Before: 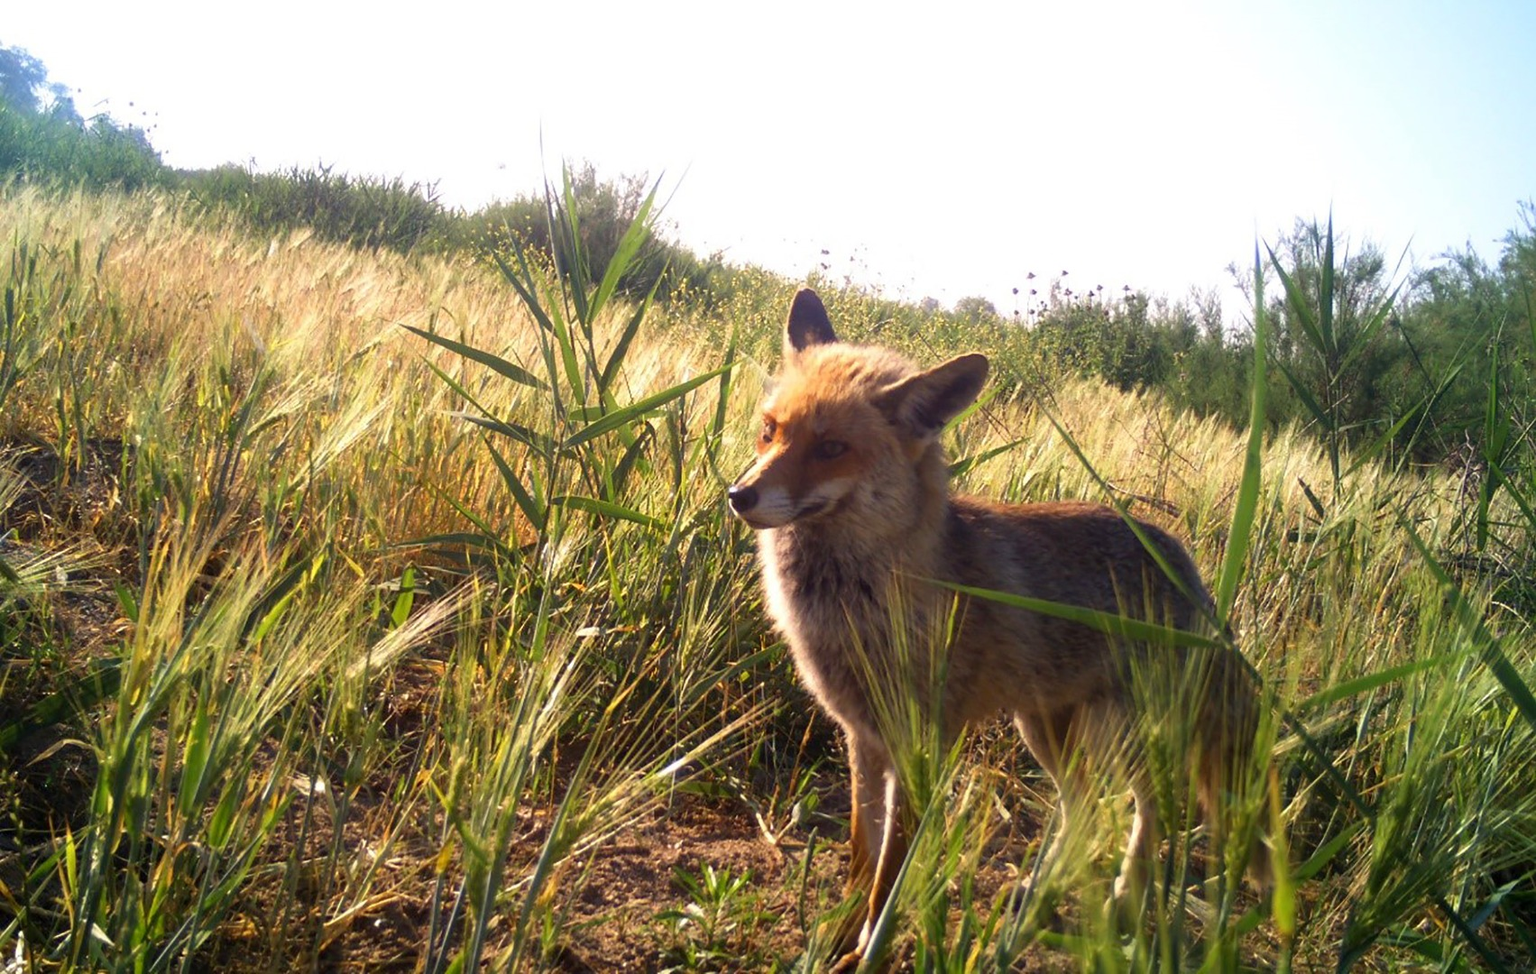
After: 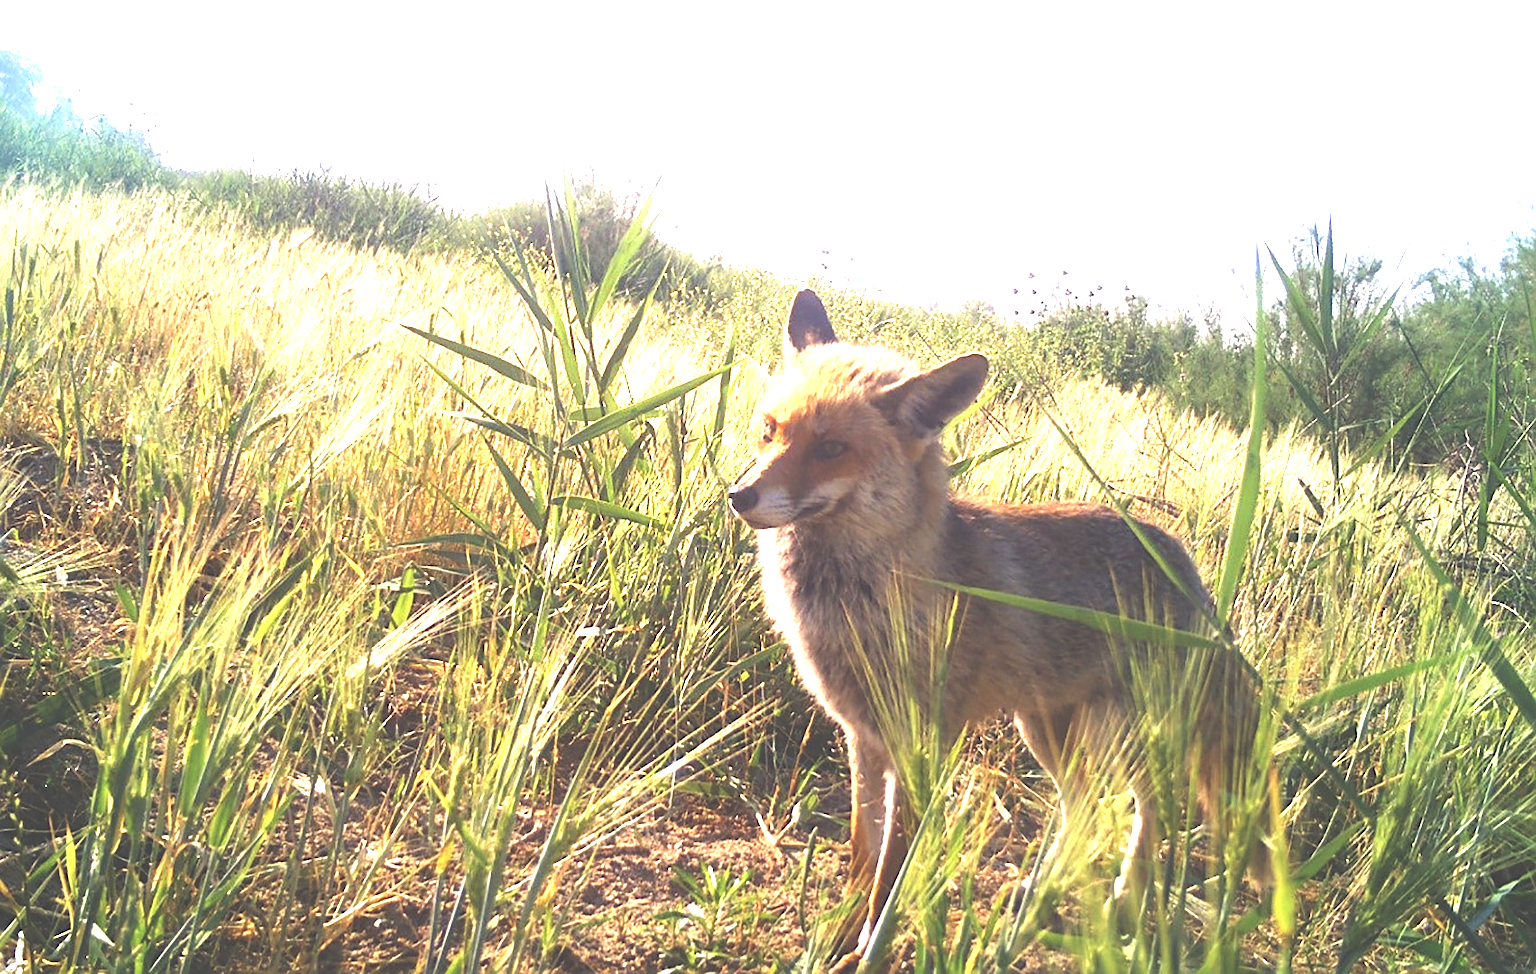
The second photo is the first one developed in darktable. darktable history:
contrast brightness saturation: saturation -0.05
exposure: black level correction -0.023, exposure 1.397 EV, compensate highlight preservation false
sharpen: on, module defaults
